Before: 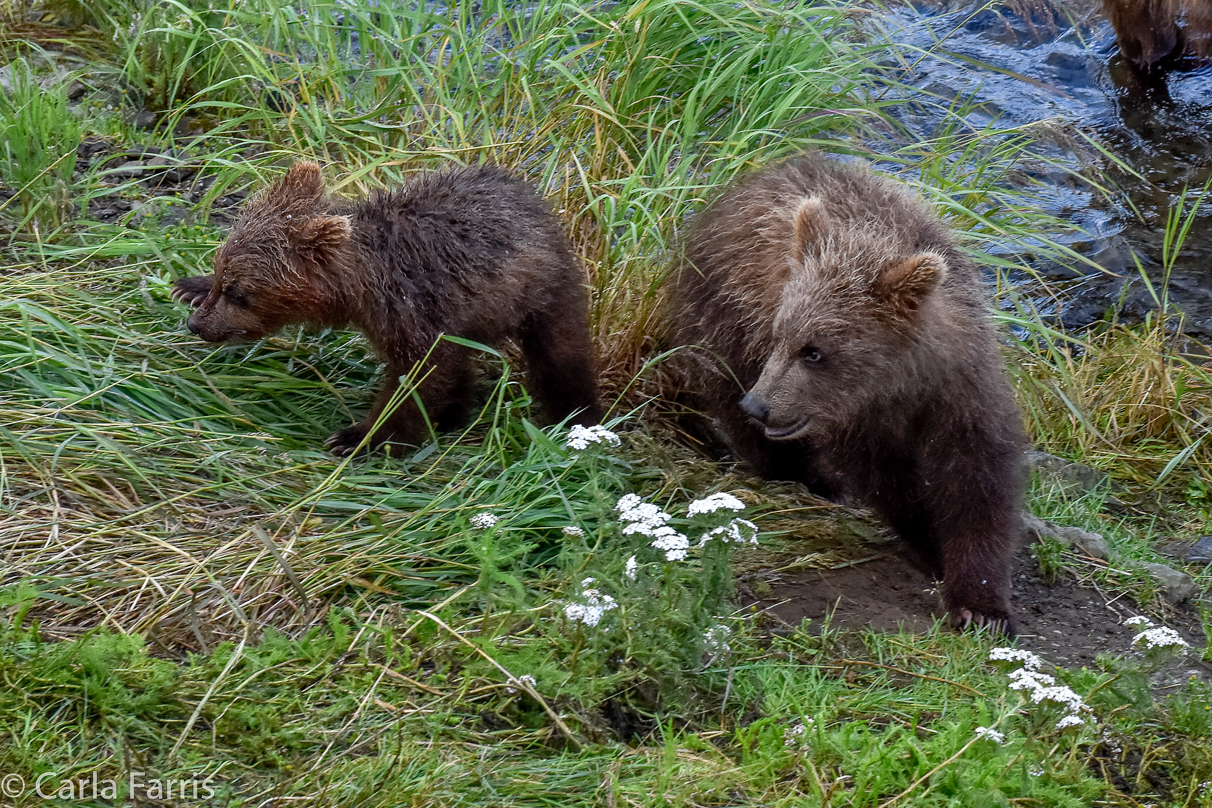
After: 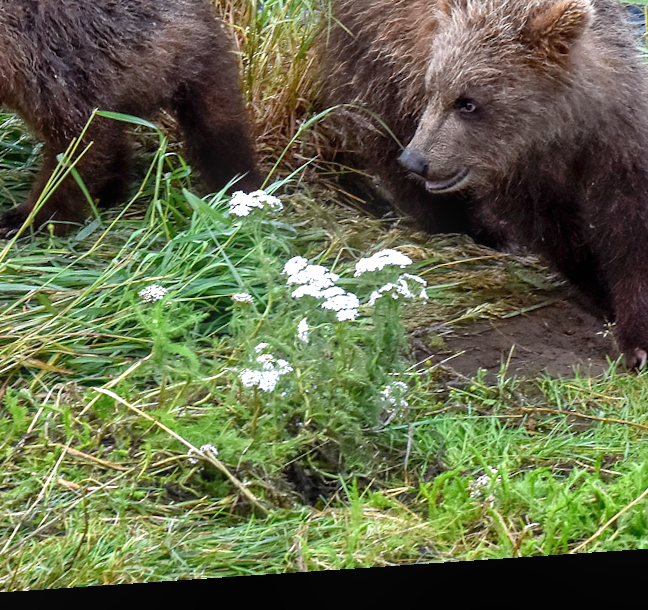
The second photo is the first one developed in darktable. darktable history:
bloom: size 9%, threshold 100%, strength 7%
exposure: black level correction 0, exposure 0.7 EV, compensate exposure bias true, compensate highlight preservation false
crop and rotate: left 29.237%, top 31.152%, right 19.807%
rotate and perspective: rotation -4.2°, shear 0.006, automatic cropping off
